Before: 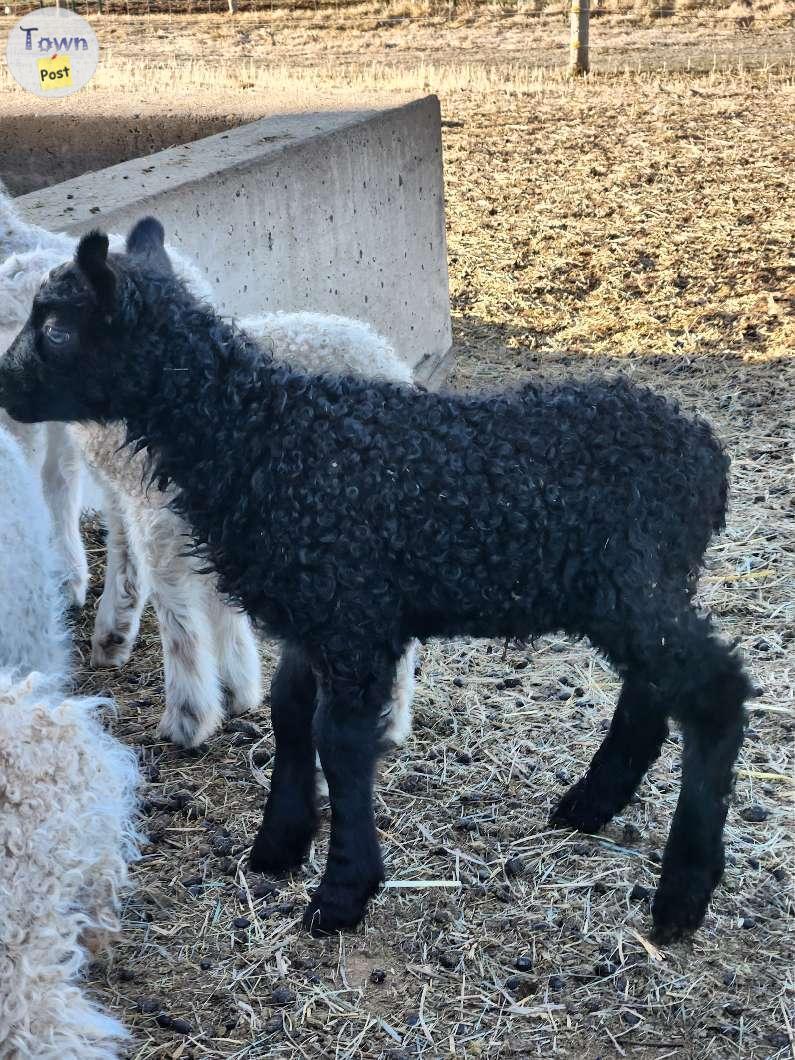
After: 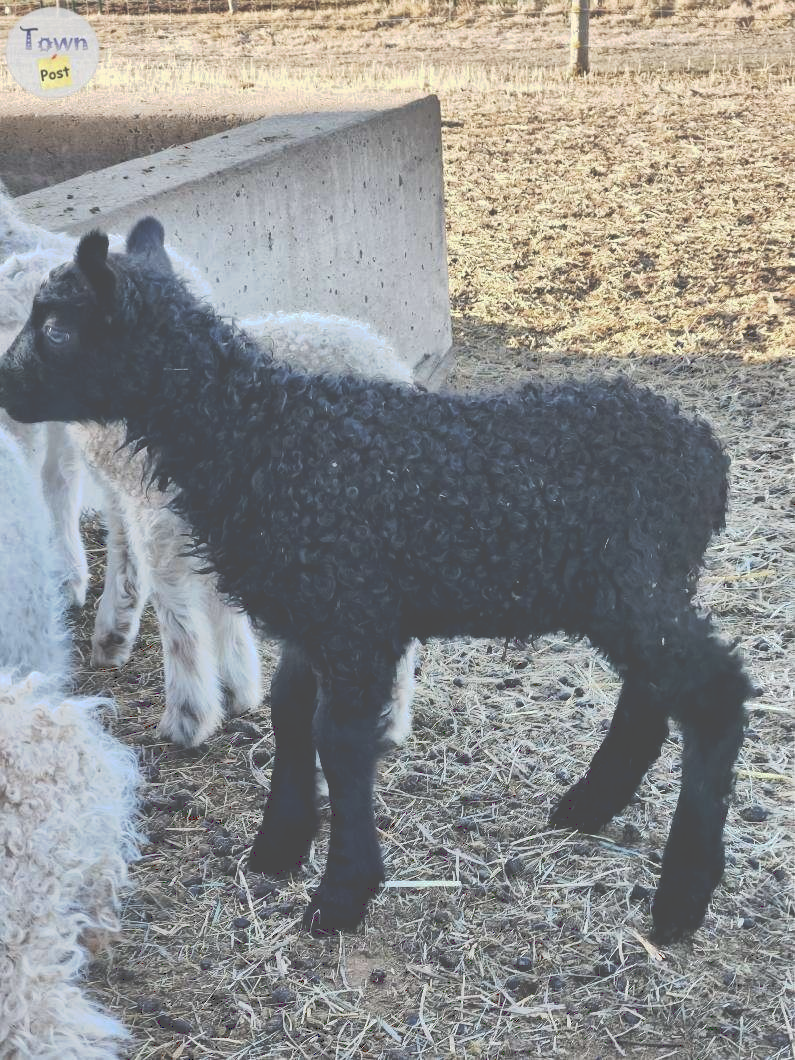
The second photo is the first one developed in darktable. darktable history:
tone curve: curves: ch0 [(0, 0) (0.003, 0.298) (0.011, 0.298) (0.025, 0.298) (0.044, 0.3) (0.069, 0.302) (0.1, 0.312) (0.136, 0.329) (0.177, 0.354) (0.224, 0.376) (0.277, 0.408) (0.335, 0.453) (0.399, 0.503) (0.468, 0.562) (0.543, 0.623) (0.623, 0.686) (0.709, 0.754) (0.801, 0.825) (0.898, 0.873) (1, 1)], preserve colors none
